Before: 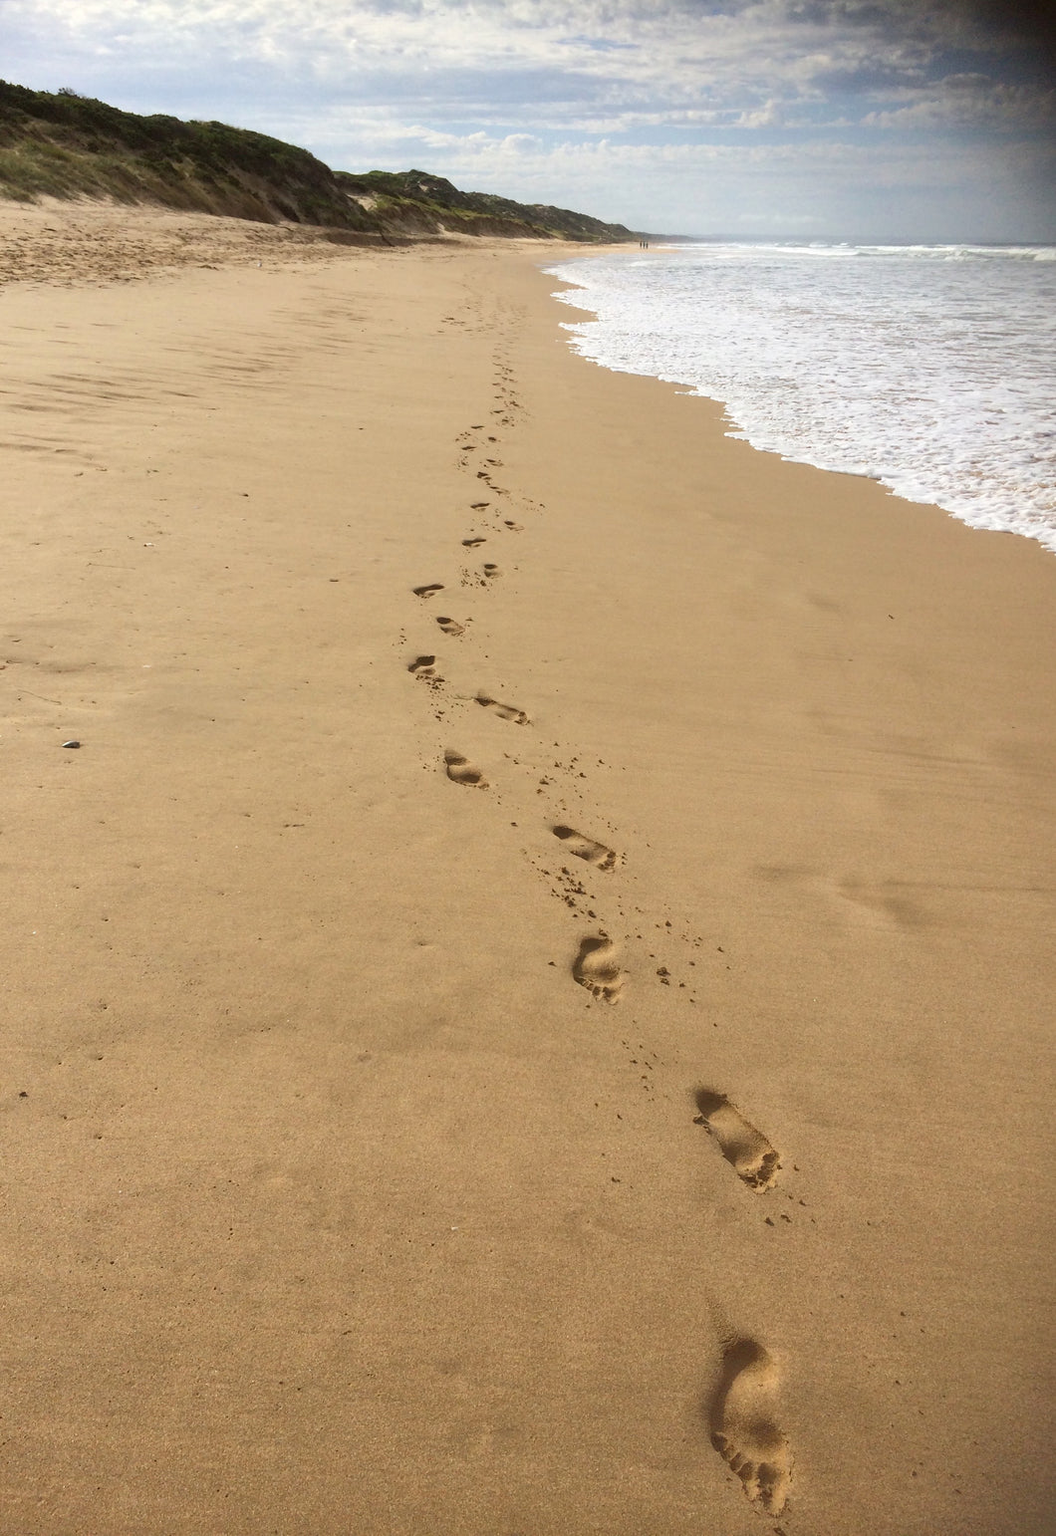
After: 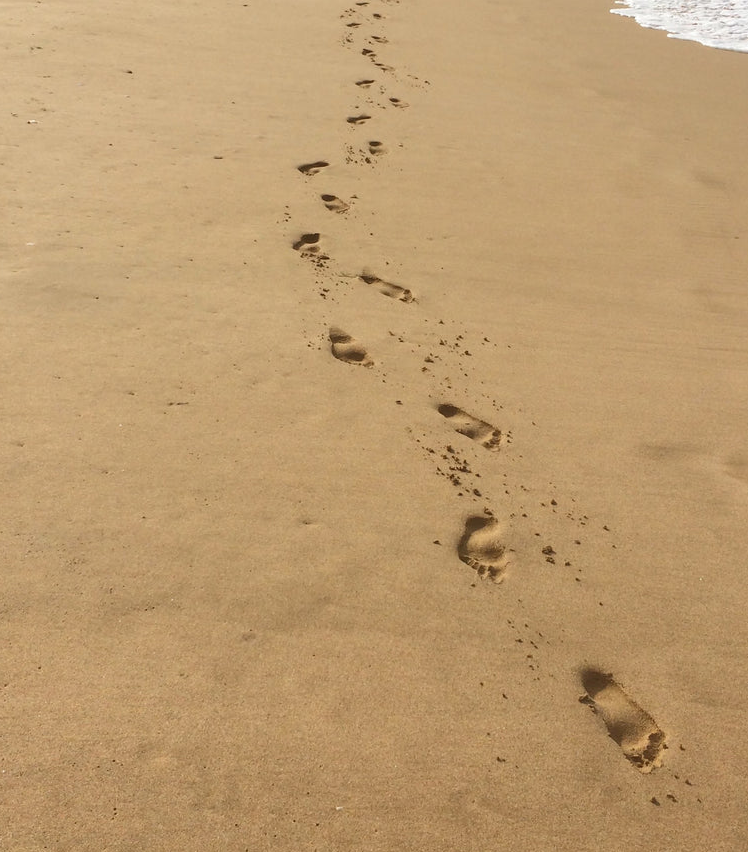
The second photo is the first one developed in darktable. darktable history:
crop: left 11.046%, top 27.592%, right 18.312%, bottom 17.142%
